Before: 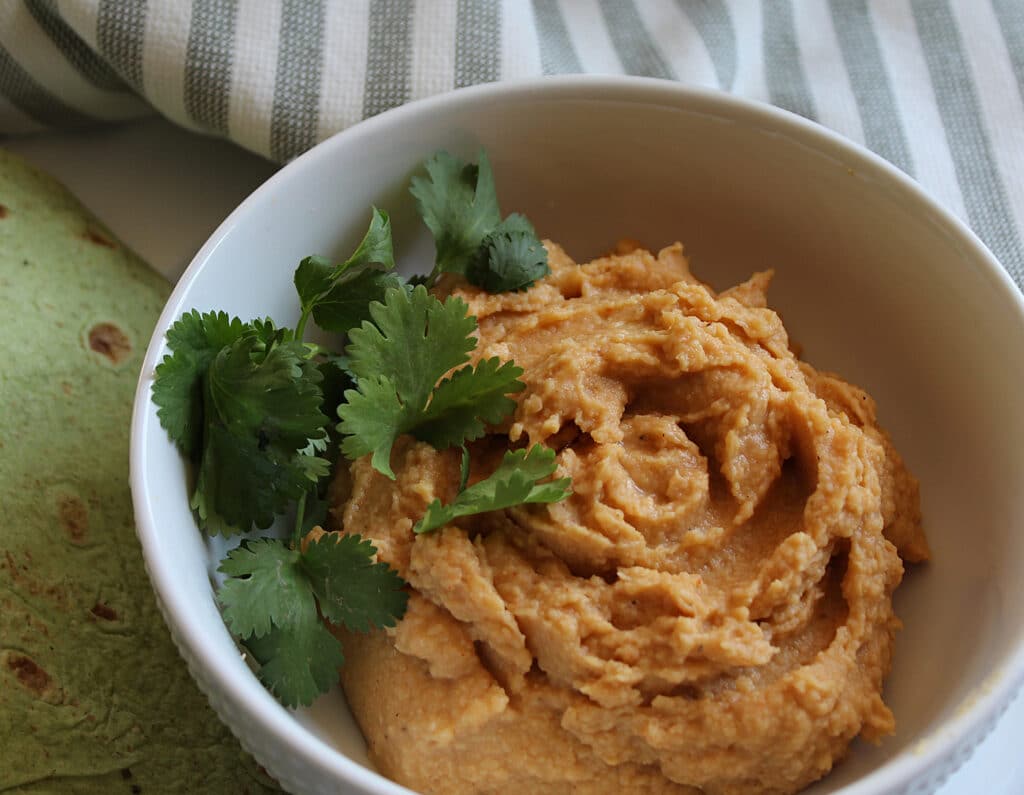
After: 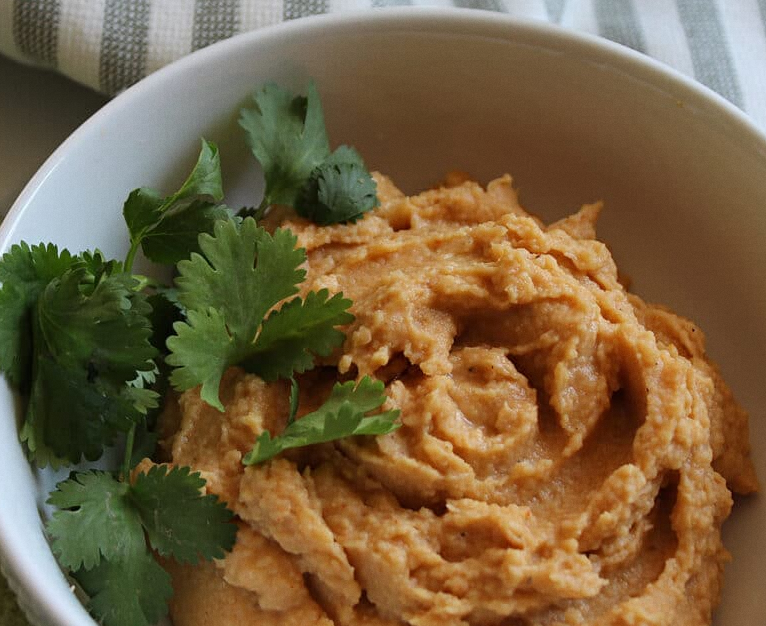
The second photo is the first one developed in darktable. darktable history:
exposure: compensate highlight preservation false
grain: coarseness 0.09 ISO, strength 10%
crop: left 16.768%, top 8.653%, right 8.362%, bottom 12.485%
